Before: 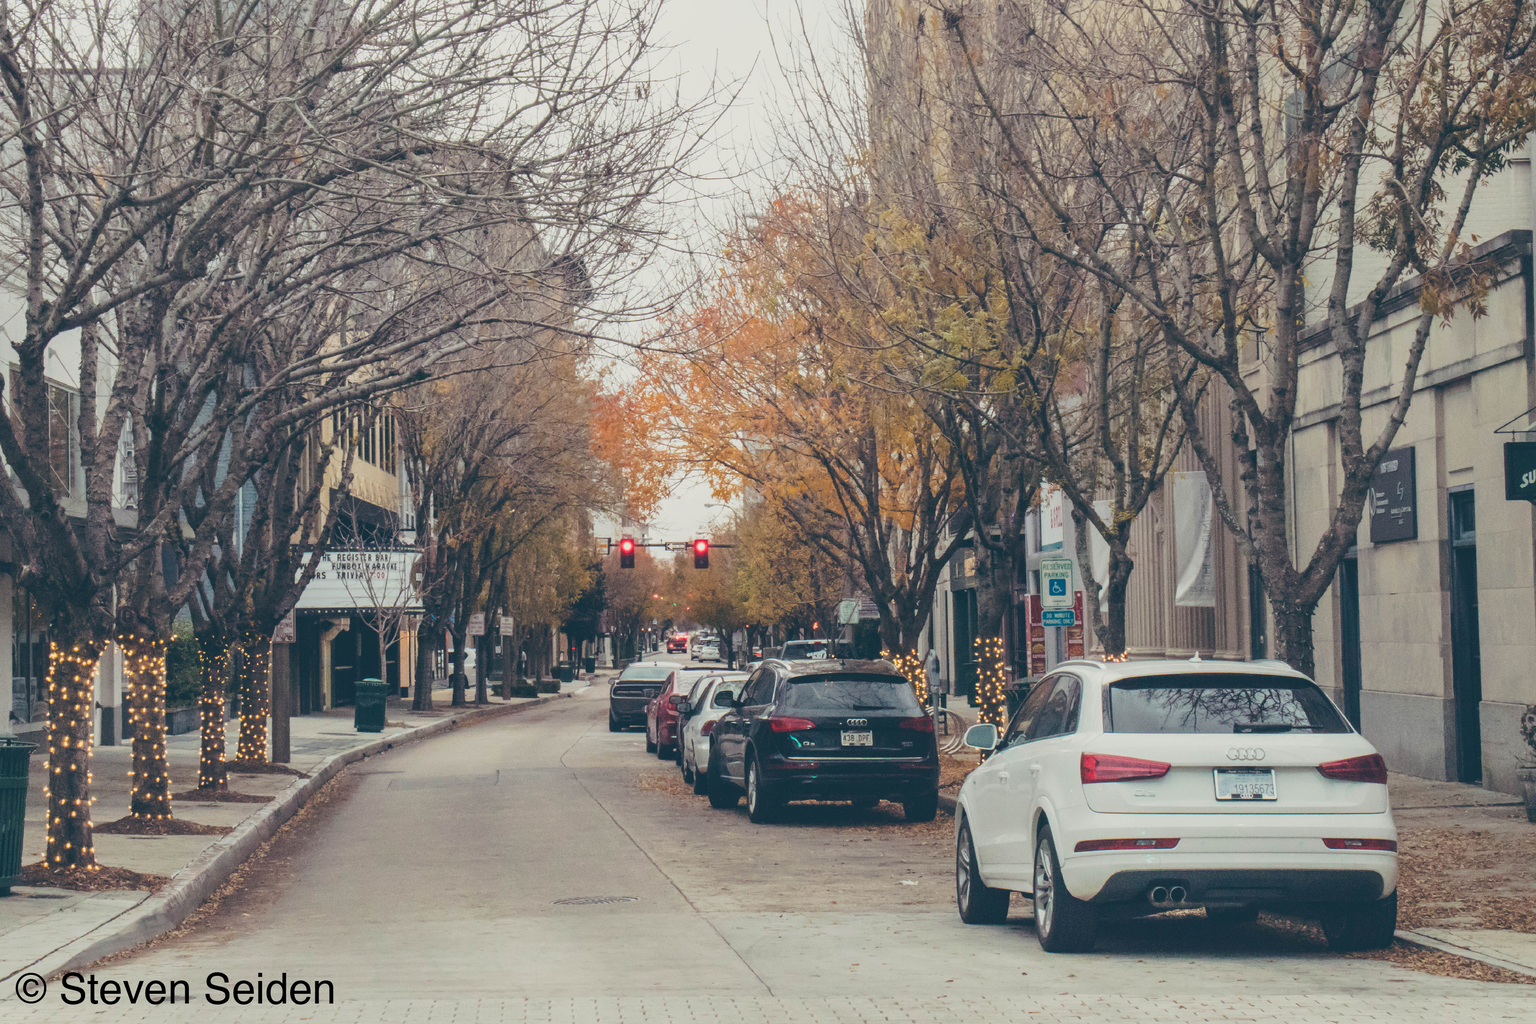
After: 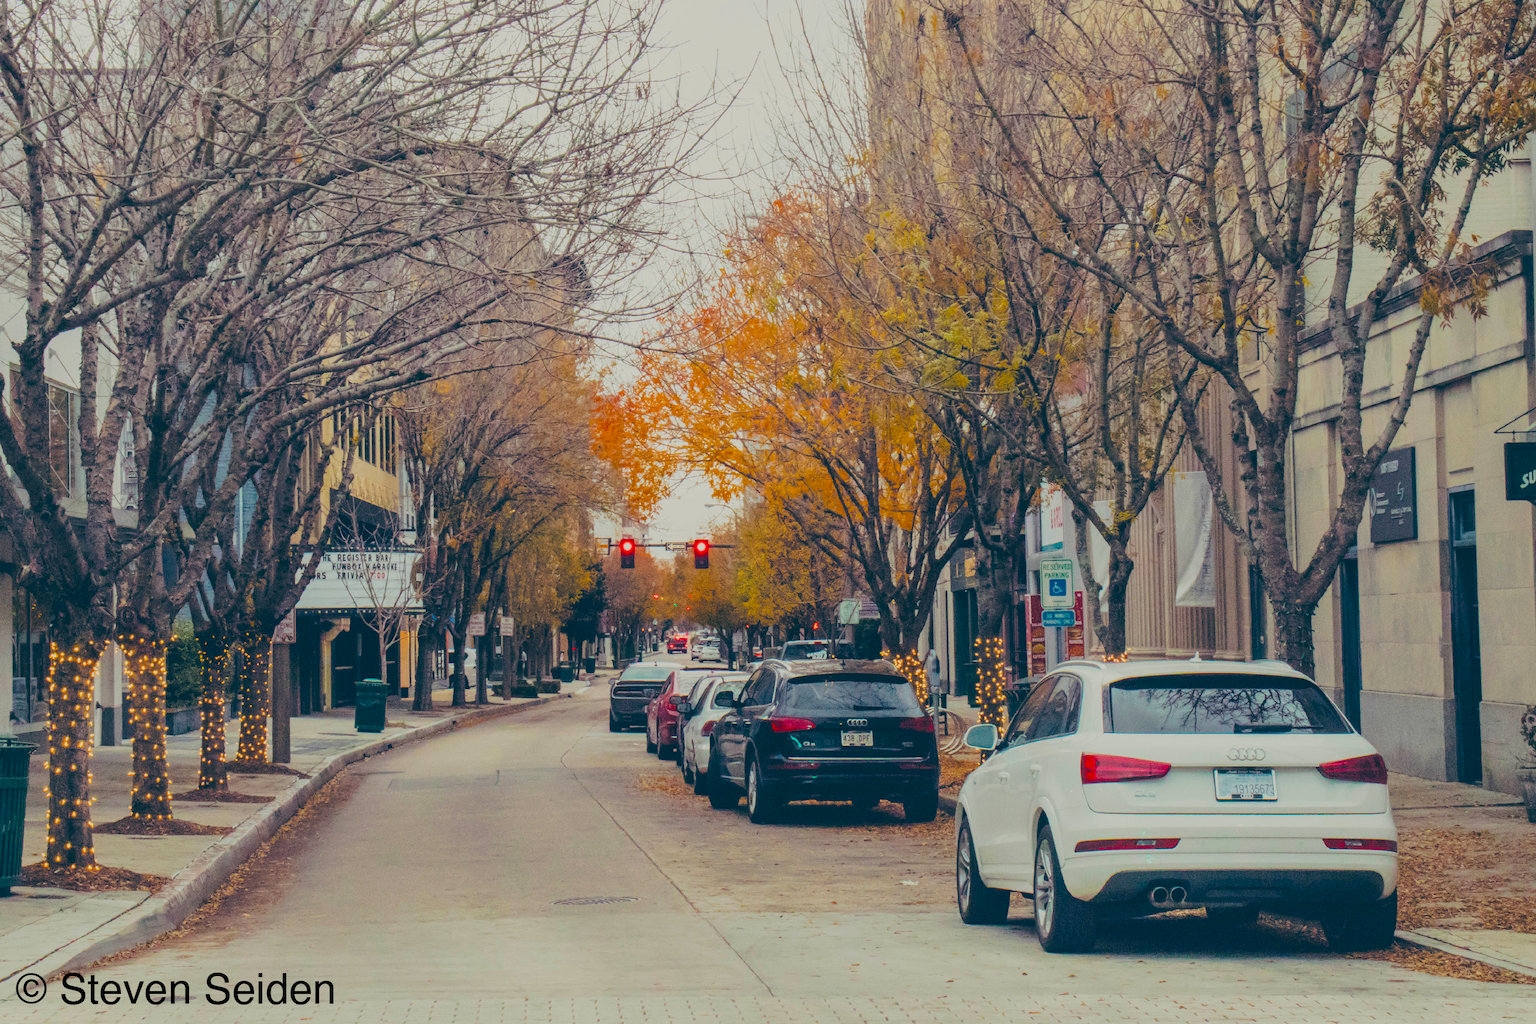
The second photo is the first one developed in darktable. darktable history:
color balance rgb: perceptual saturation grading › global saturation 30%, global vibrance 20%
local contrast: highlights 100%, shadows 100%, detail 120%, midtone range 0.2
filmic rgb: black relative exposure -7.75 EV, white relative exposure 4.4 EV, threshold 3 EV, hardness 3.76, latitude 38.11%, contrast 0.966, highlights saturation mix 10%, shadows ↔ highlights balance 4.59%, color science v4 (2020), enable highlight reconstruction true
